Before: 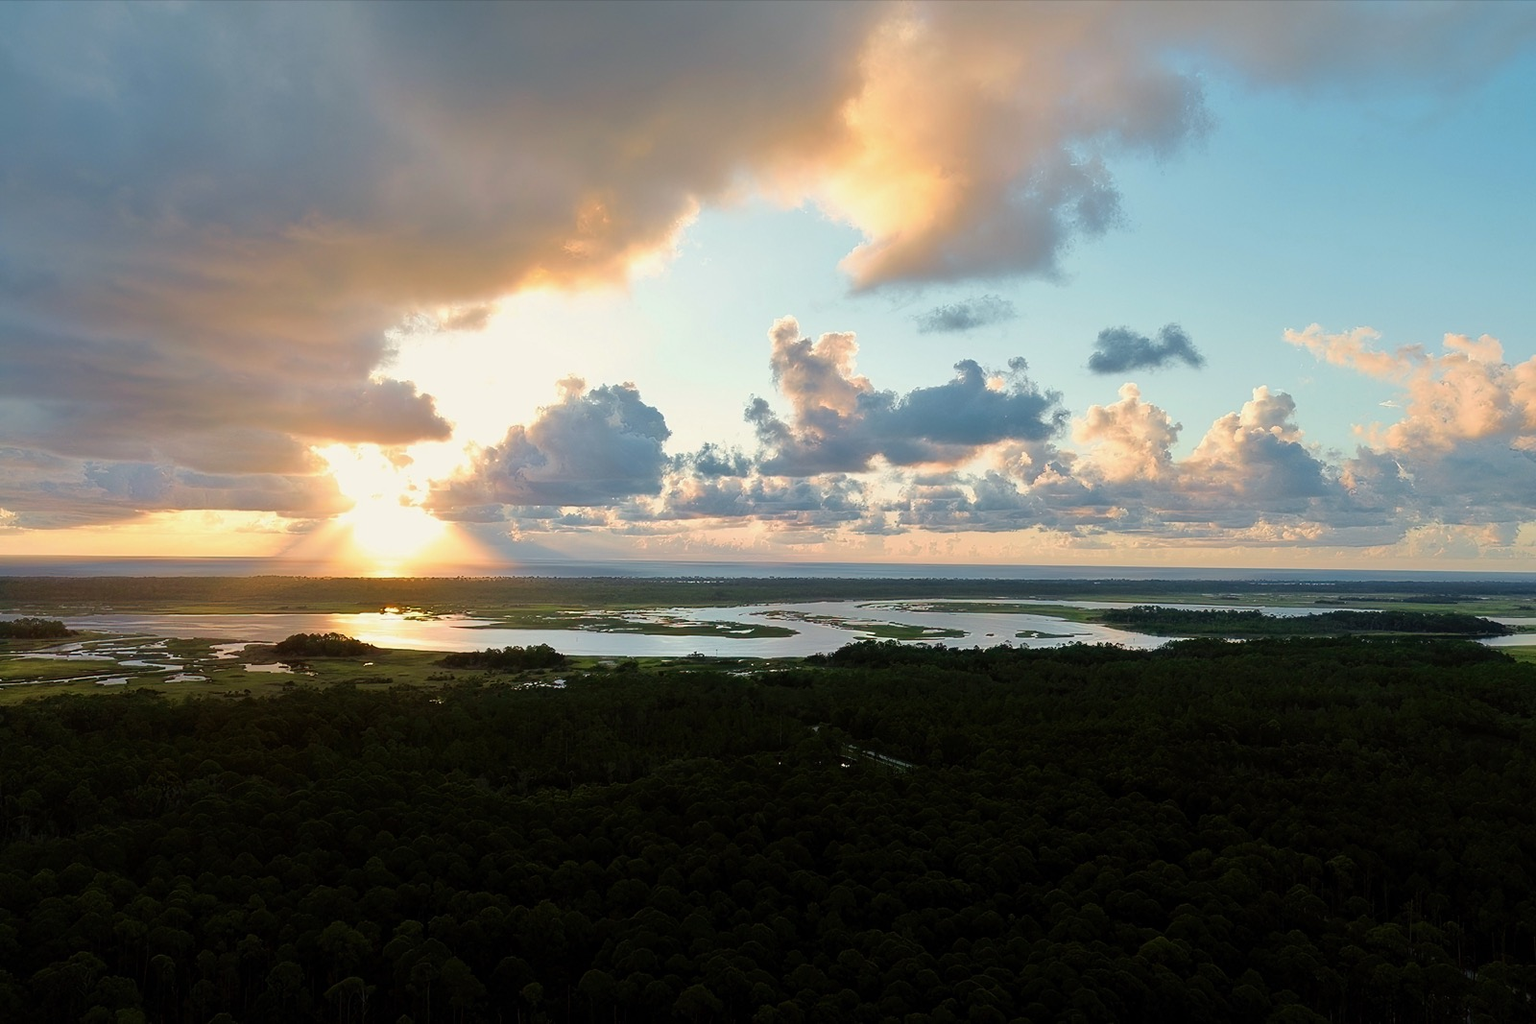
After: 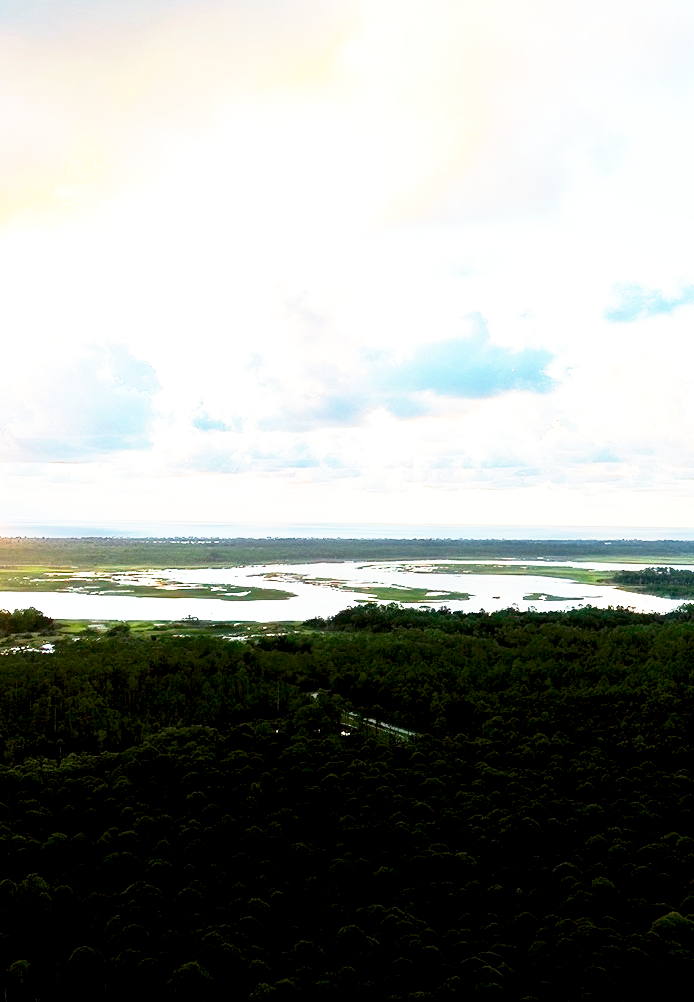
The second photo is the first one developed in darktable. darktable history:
base curve: curves: ch0 [(0, 0) (0.495, 0.917) (1, 1)], preserve colors none
exposure: exposure 1.061 EV, compensate highlight preservation false
crop: left 33.452%, top 6.025%, right 23.155%
